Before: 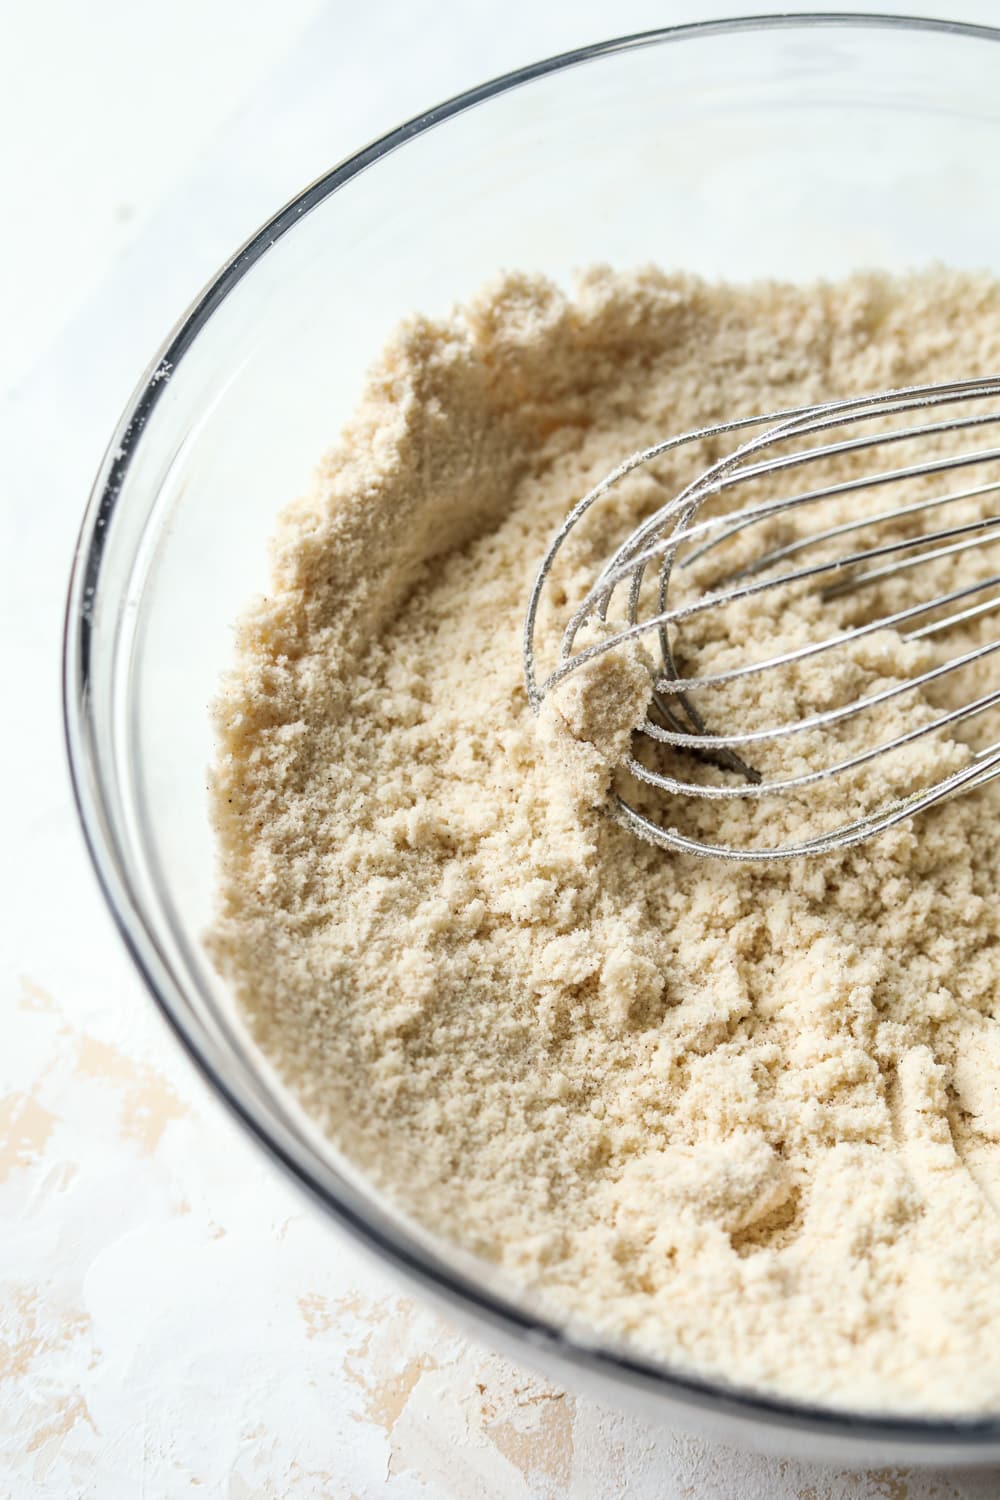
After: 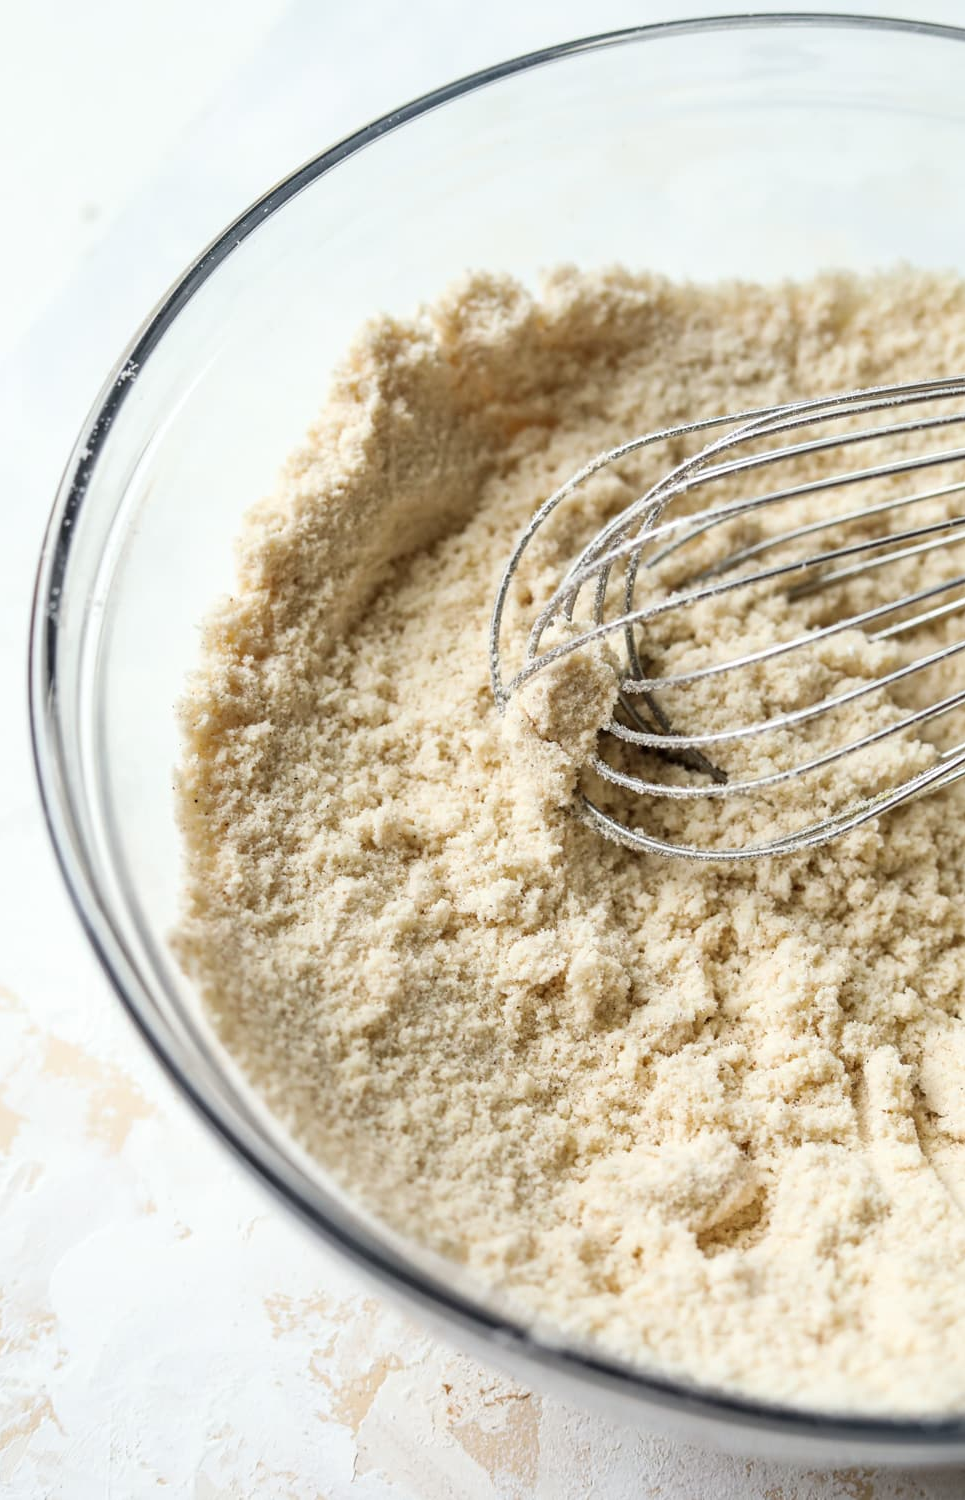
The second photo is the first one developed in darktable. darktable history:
crop and rotate: left 3.403%
